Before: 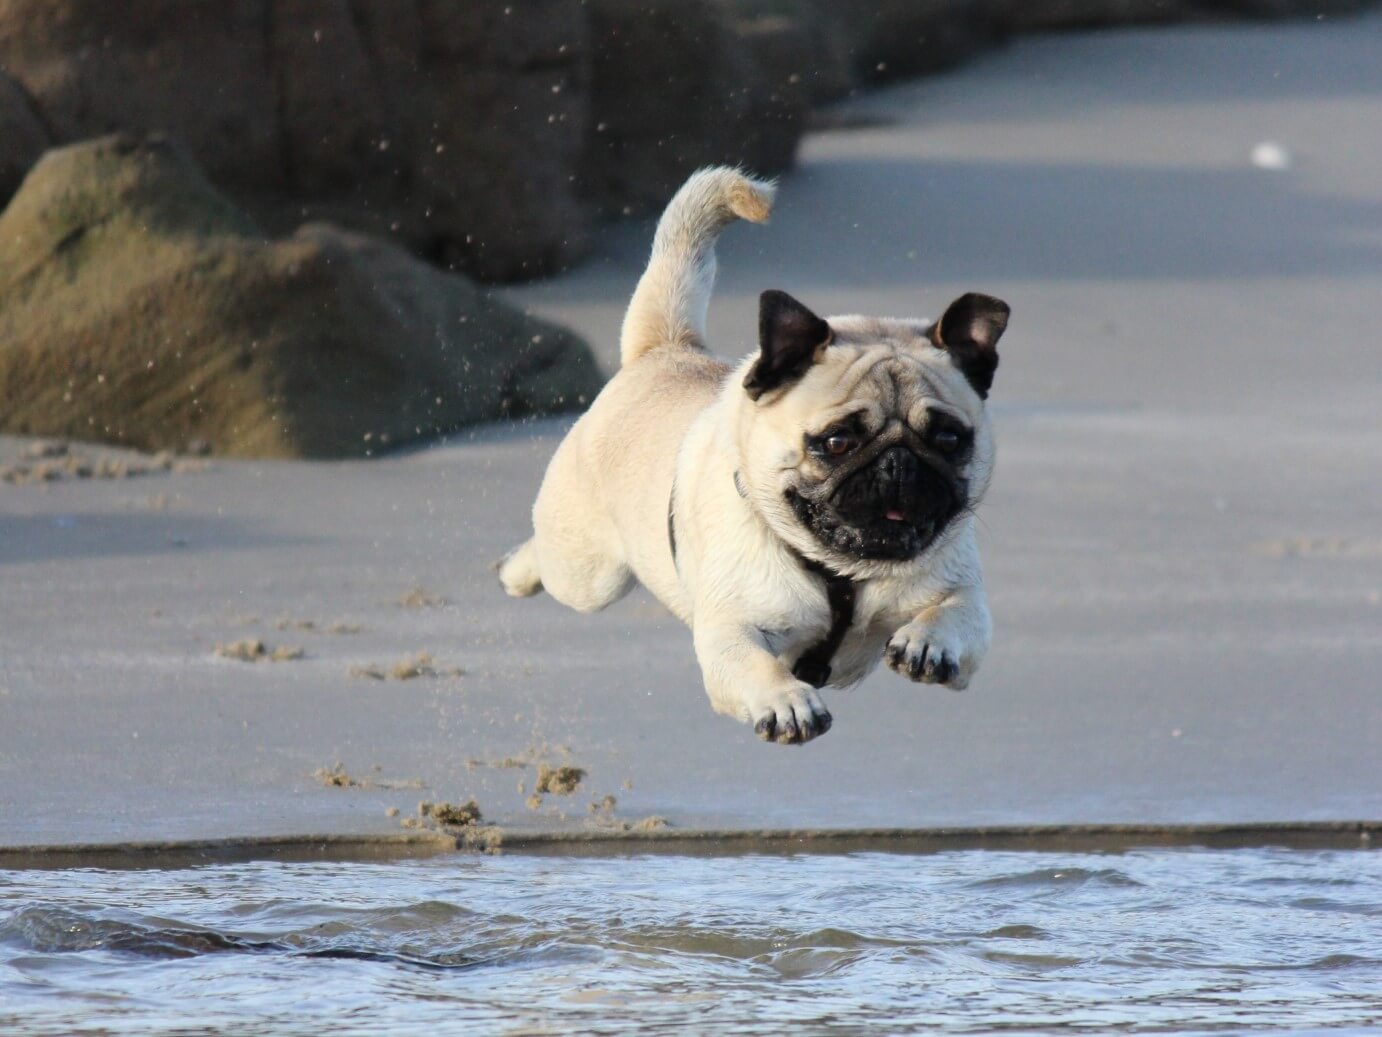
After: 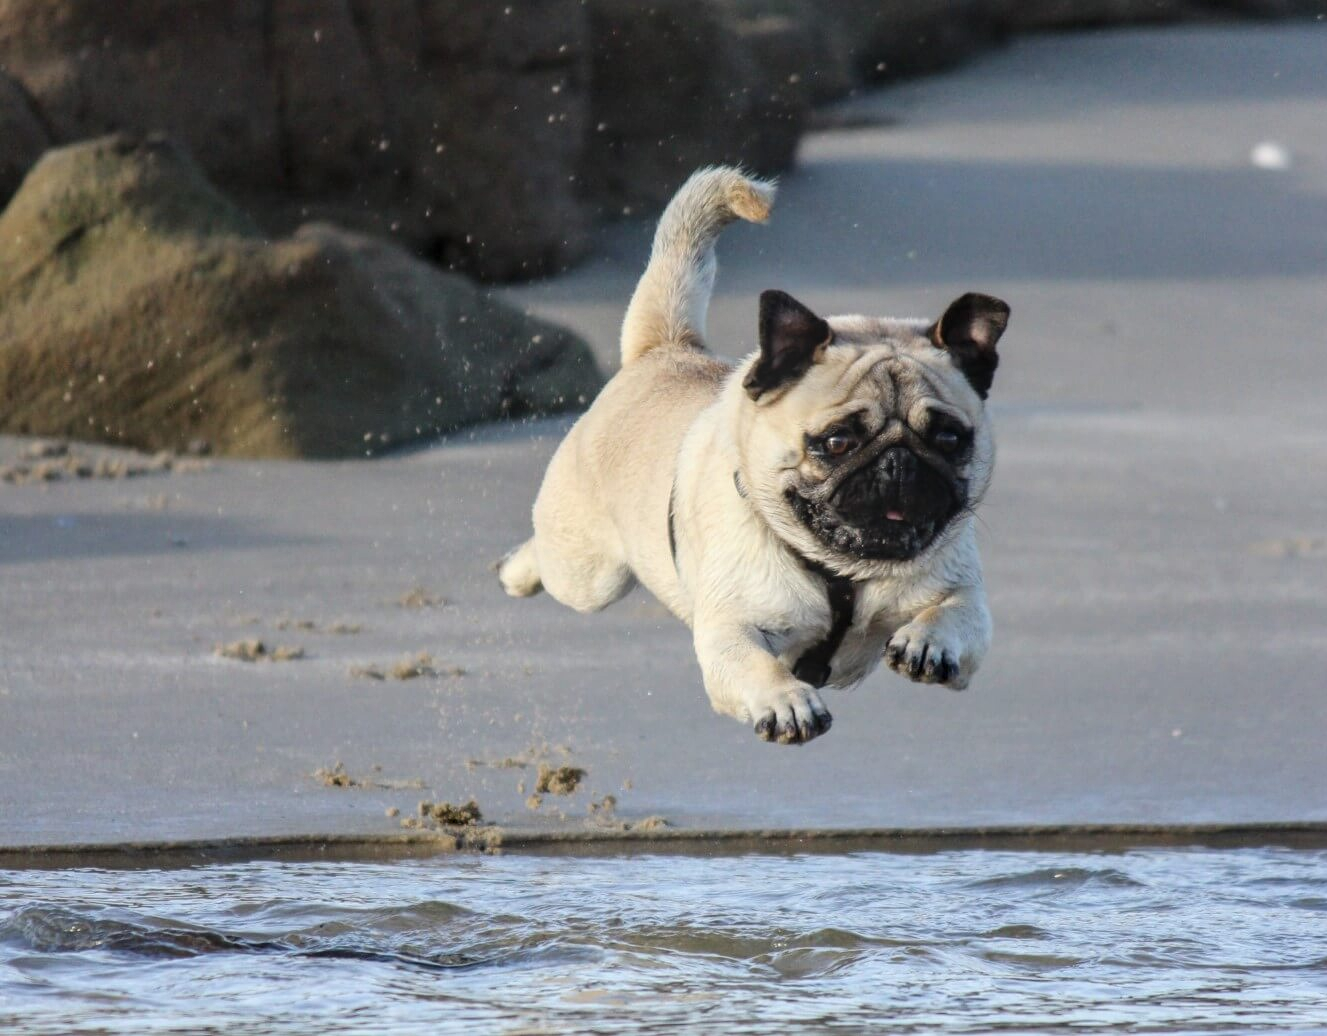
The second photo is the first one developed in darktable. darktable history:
crop: right 3.923%, bottom 0.019%
local contrast: highlights 2%, shadows 3%, detail 134%
